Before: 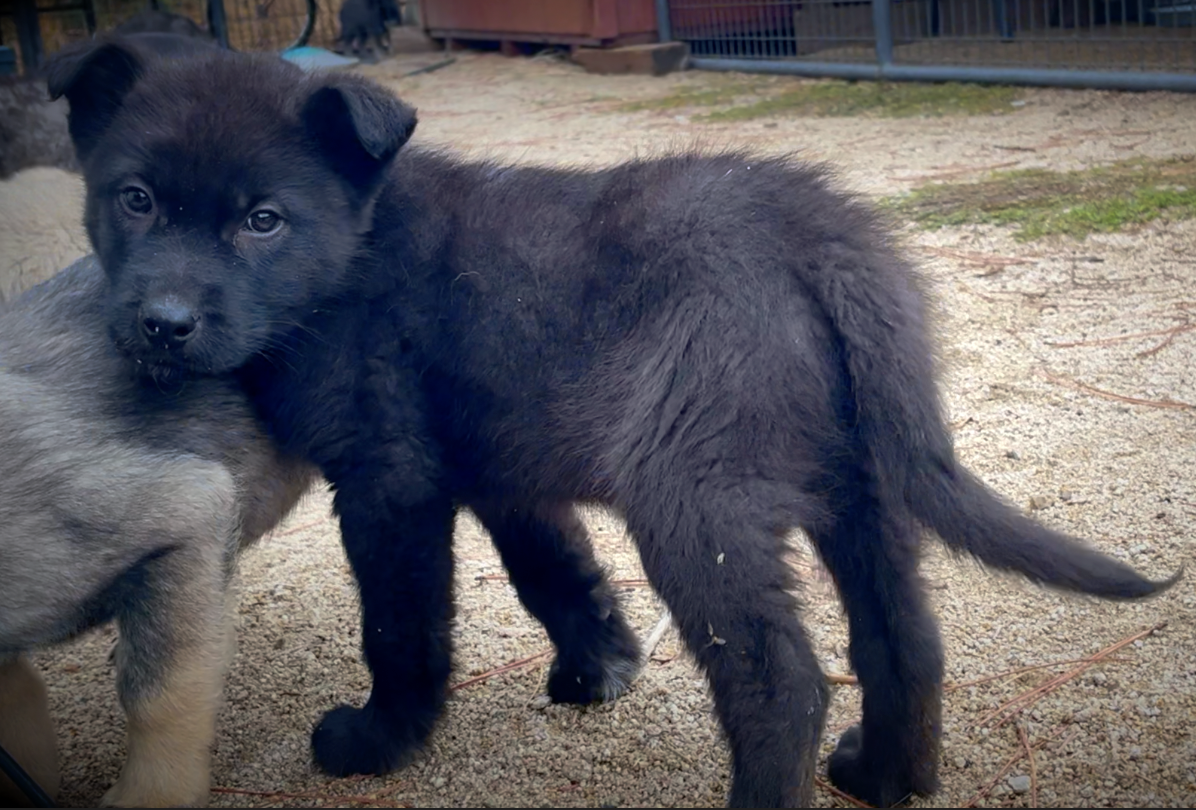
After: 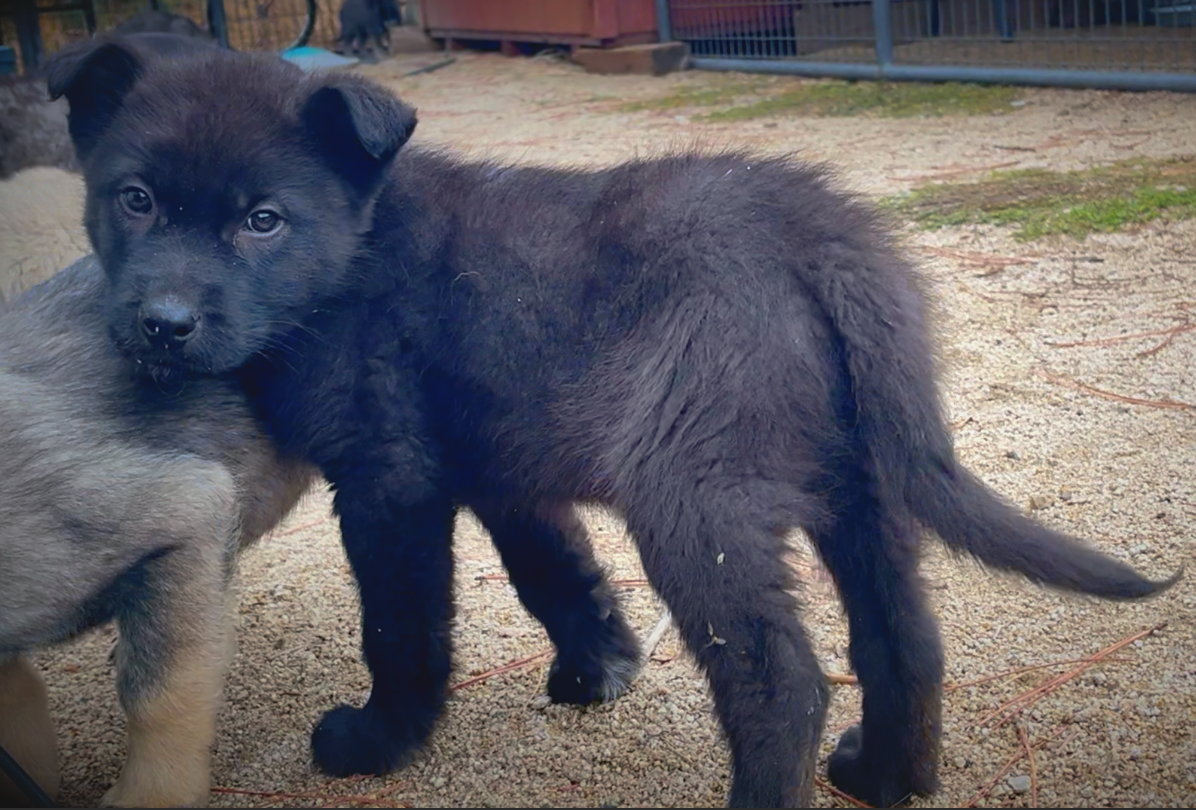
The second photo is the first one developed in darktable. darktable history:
exposure: compensate highlight preservation false
sharpen: amount 0.2
shadows and highlights: shadows 29.32, highlights -29.32, low approximation 0.01, soften with gaussian
contrast brightness saturation: contrast -0.11
